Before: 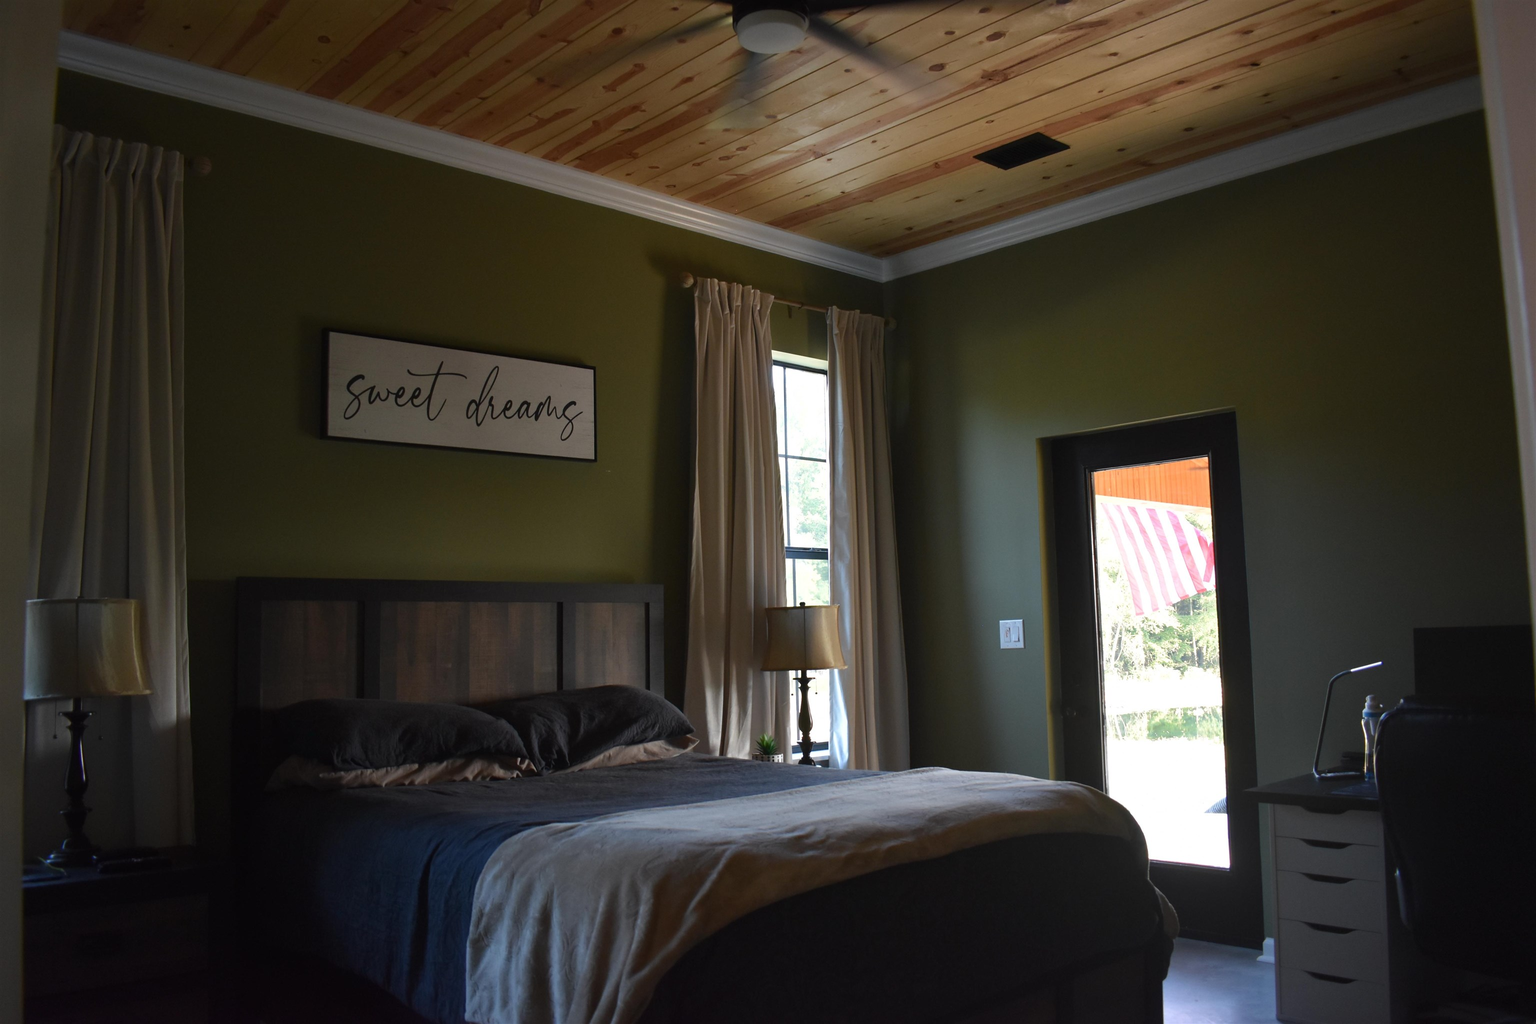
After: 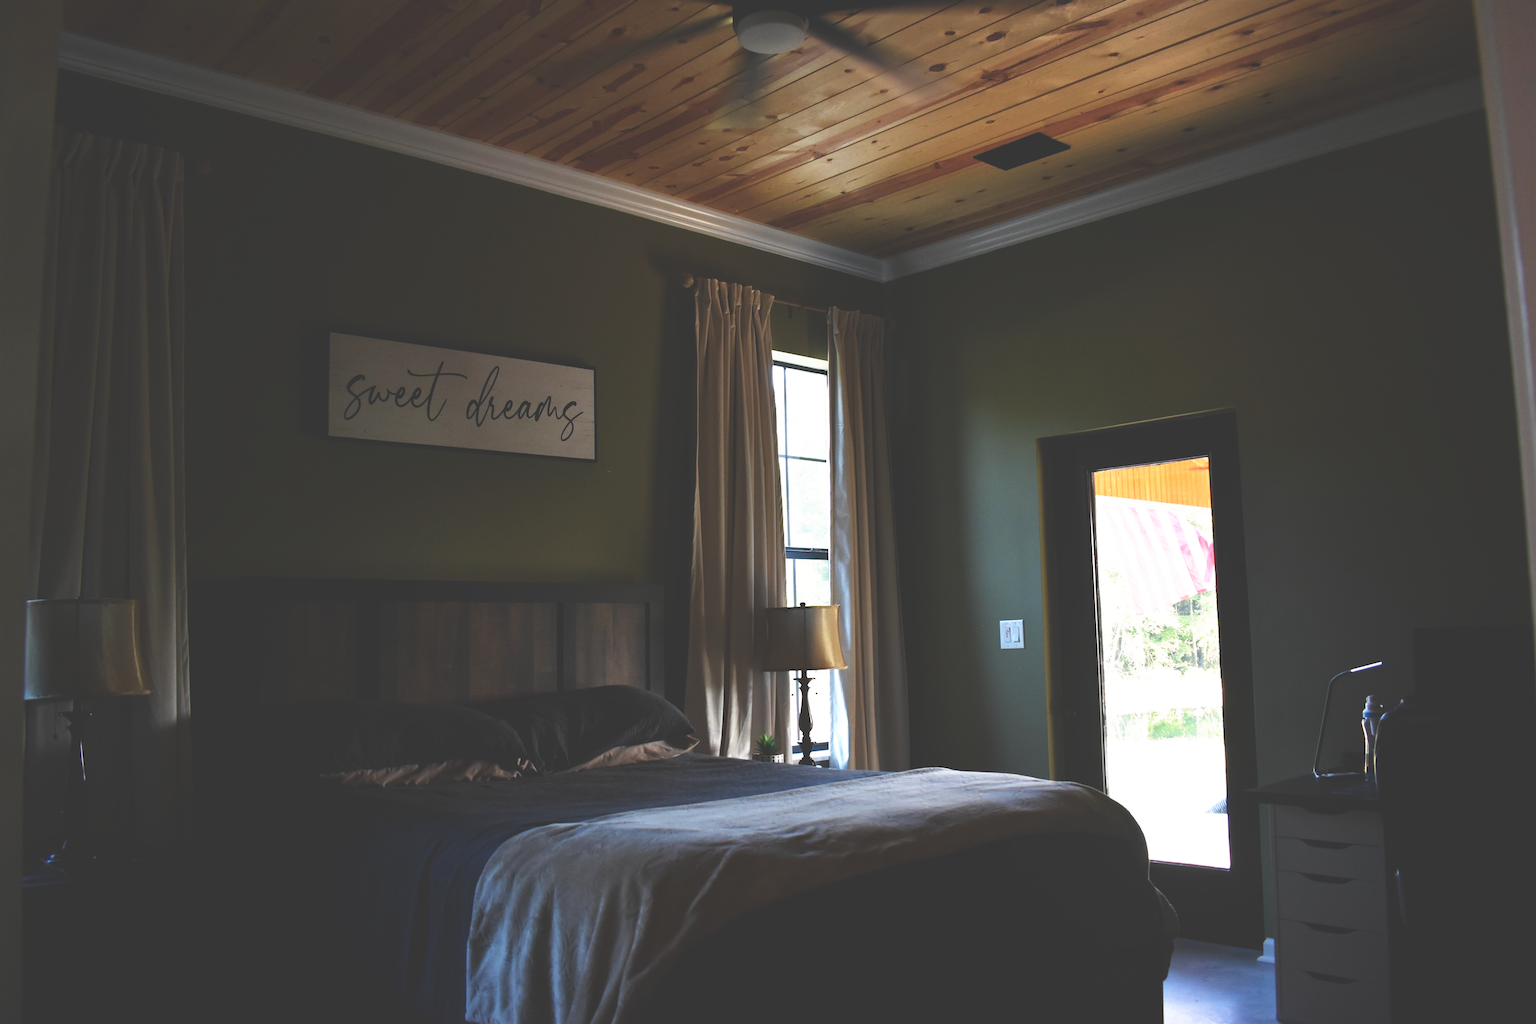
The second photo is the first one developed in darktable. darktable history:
tone equalizer: on, module defaults
base curve: curves: ch0 [(0, 0.036) (0.007, 0.037) (0.604, 0.887) (1, 1)], preserve colors none
